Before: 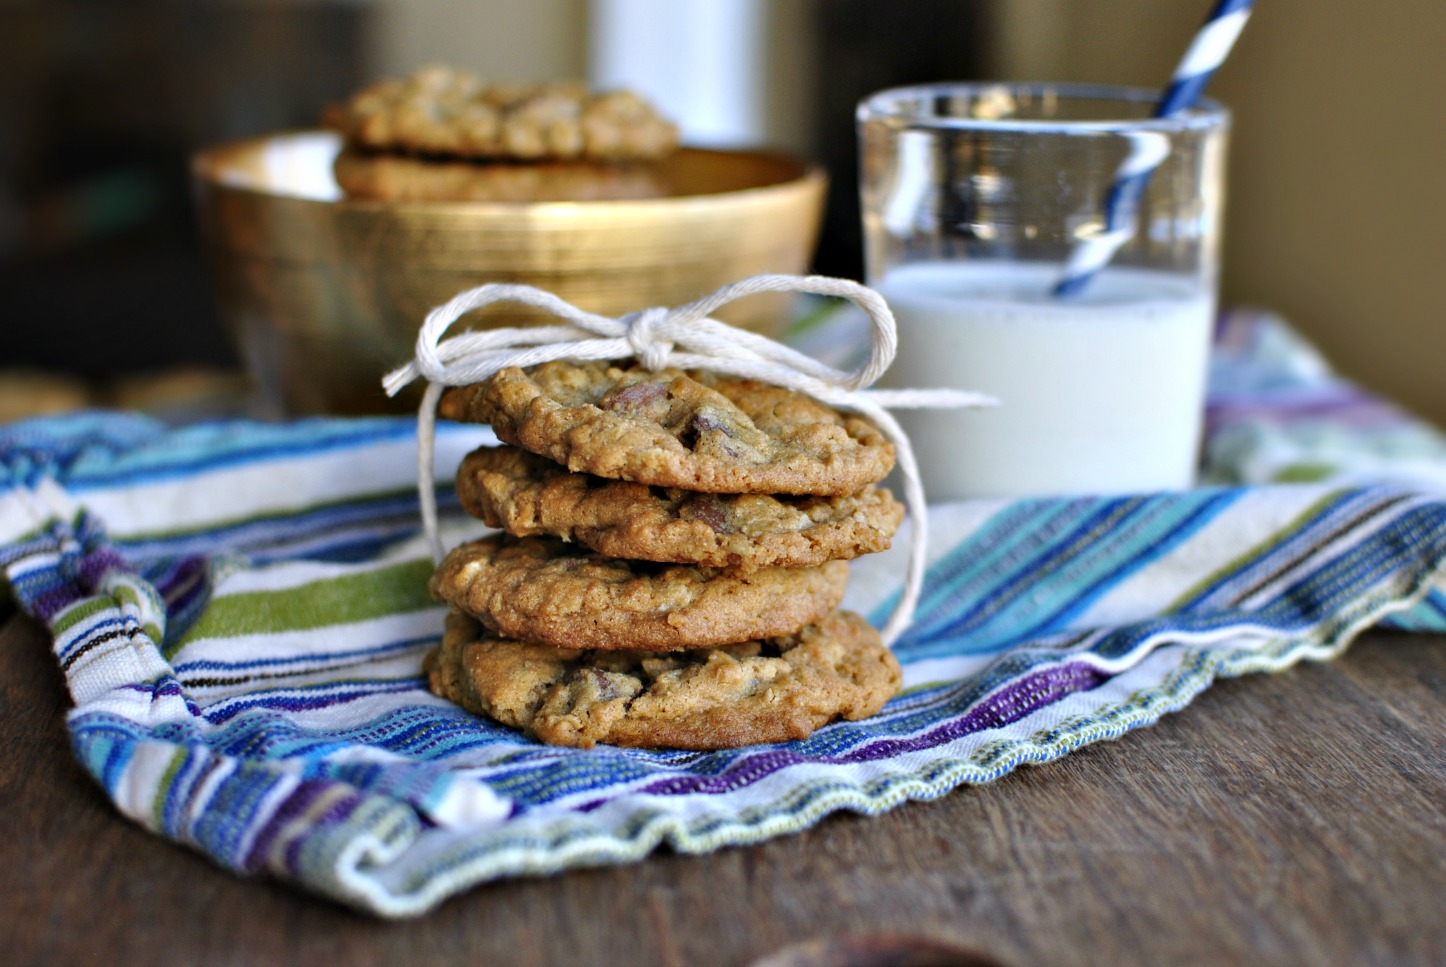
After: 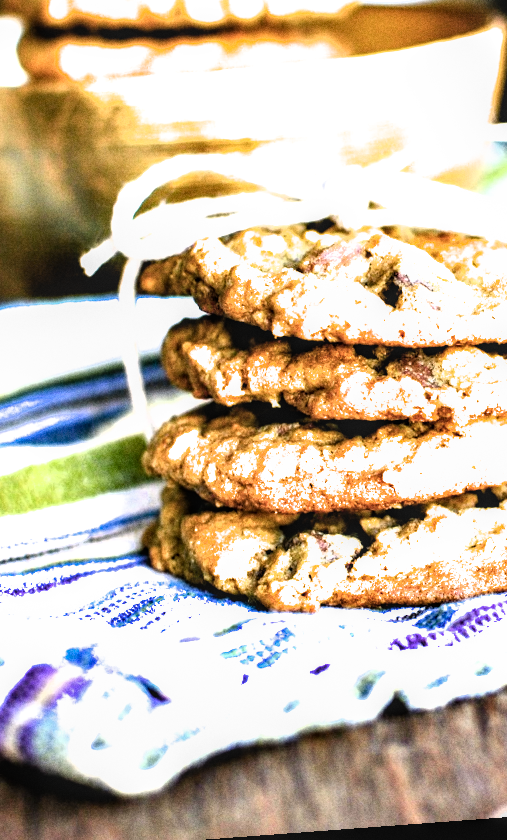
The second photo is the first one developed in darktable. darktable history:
grain: coarseness 0.09 ISO
crop and rotate: left 21.77%, top 18.528%, right 44.676%, bottom 2.997%
exposure: black level correction 0, exposure 1.5 EV, compensate highlight preservation false
filmic rgb: black relative exposure -8.2 EV, white relative exposure 2.2 EV, threshold 3 EV, hardness 7.11, latitude 85.74%, contrast 1.696, highlights saturation mix -4%, shadows ↔ highlights balance -2.69%, color science v5 (2021), contrast in shadows safe, contrast in highlights safe, enable highlight reconstruction true
rotate and perspective: rotation -4.25°, automatic cropping off
contrast brightness saturation: saturation -0.05
color balance rgb: shadows lift › chroma 1%, shadows lift › hue 240.84°, highlights gain › chroma 2%, highlights gain › hue 73.2°, global offset › luminance -0.5%, perceptual saturation grading › global saturation 20%, perceptual saturation grading › highlights -25%, perceptual saturation grading › shadows 50%, global vibrance 25.26%
local contrast: on, module defaults
